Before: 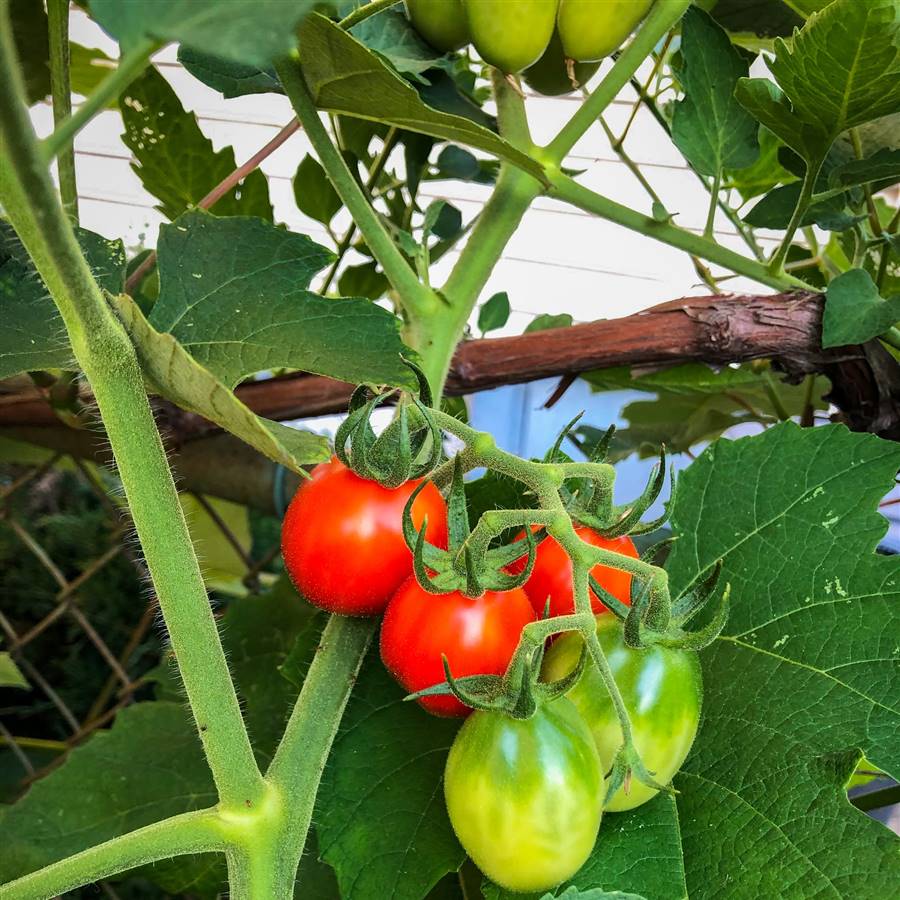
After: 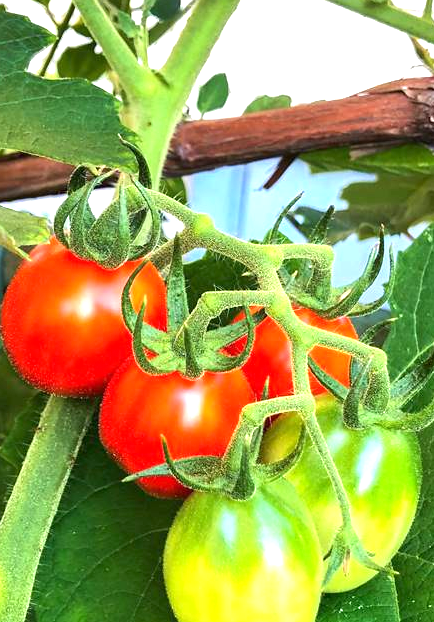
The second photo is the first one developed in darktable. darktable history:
exposure: exposure 1 EV, compensate exposure bias true, compensate highlight preservation false
crop: left 31.313%, top 24.421%, right 20.381%, bottom 6.4%
